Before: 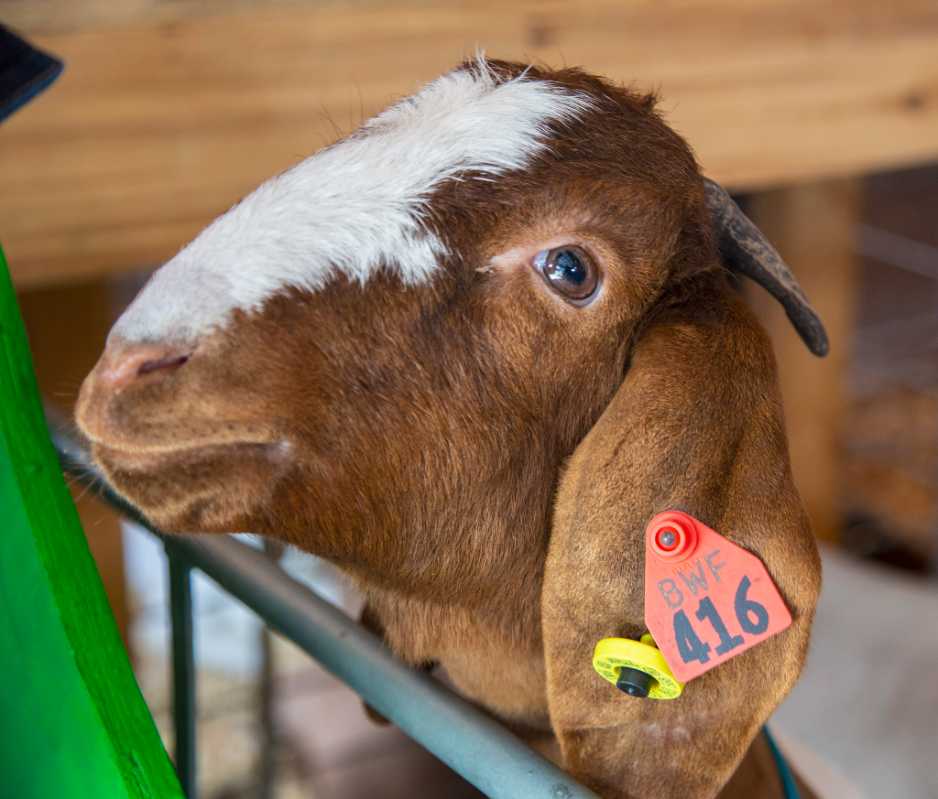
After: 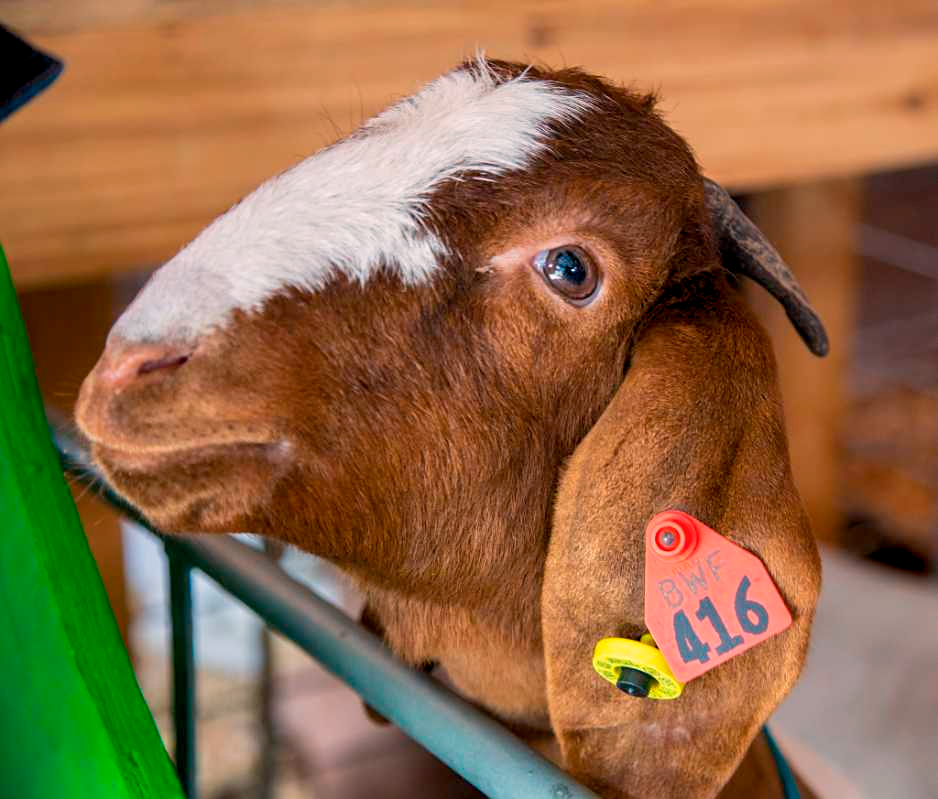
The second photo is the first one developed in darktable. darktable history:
color balance rgb: highlights gain › chroma 2.47%, highlights gain › hue 38.06°, global offset › luminance -0.487%, perceptual saturation grading › global saturation 0.071%, global vibrance 10.932%
sharpen: amount 0.203
